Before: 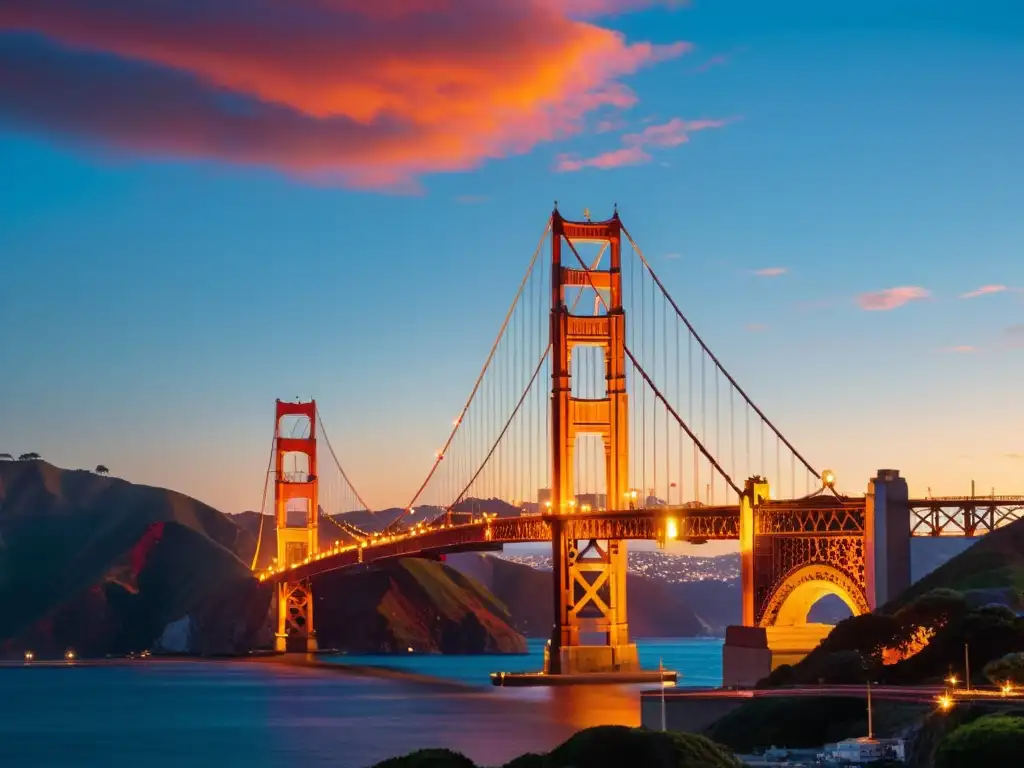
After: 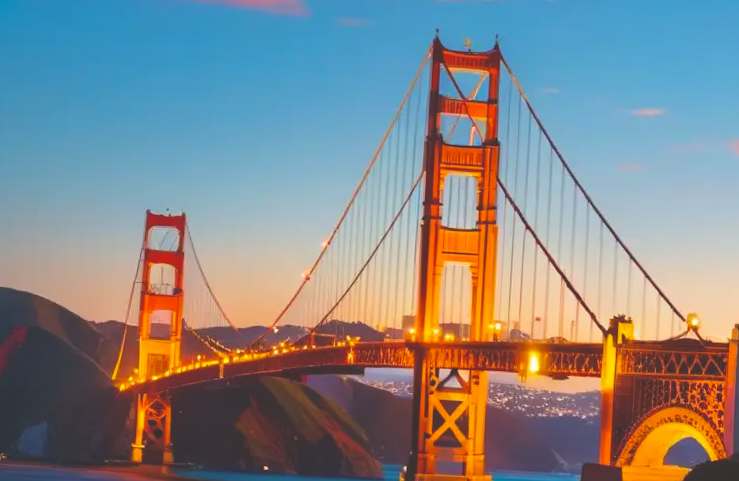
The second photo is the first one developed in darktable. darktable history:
color balance: output saturation 120%
crop and rotate: angle -3.37°, left 9.79%, top 20.73%, right 12.42%, bottom 11.82%
exposure: black level correction -0.028, compensate highlight preservation false
